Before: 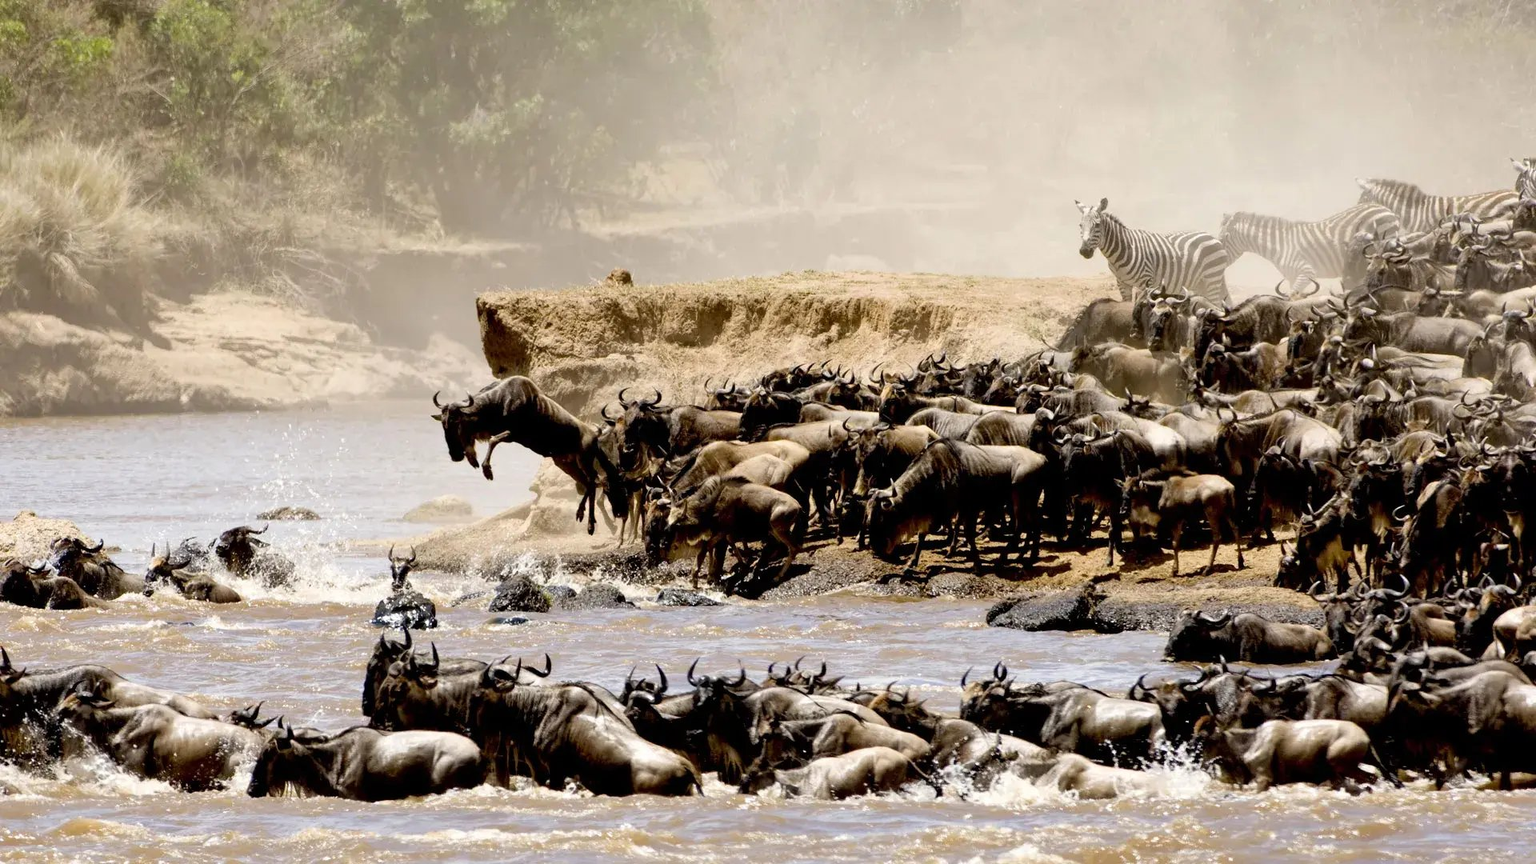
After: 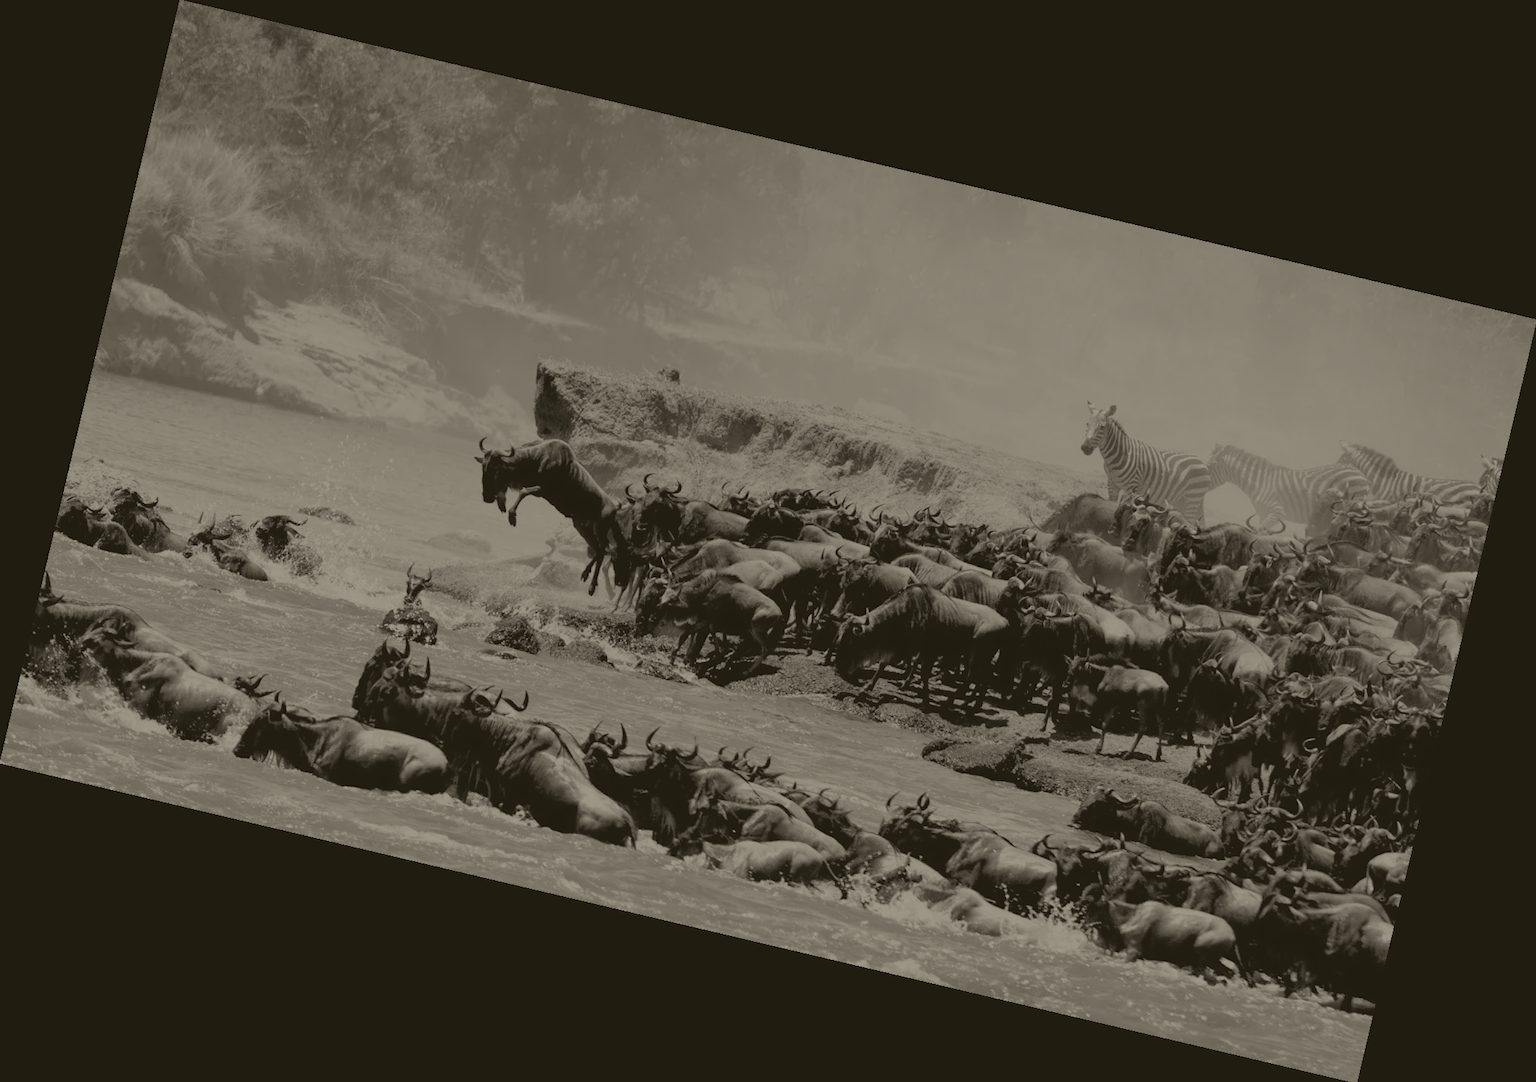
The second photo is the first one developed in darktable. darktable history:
exposure: exposure -0.582 EV, compensate highlight preservation false
colorize: hue 41.44°, saturation 22%, source mix 60%, lightness 10.61%
contrast brightness saturation: contrast 0.03, brightness 0.06, saturation 0.13
rotate and perspective: rotation 13.27°, automatic cropping off
